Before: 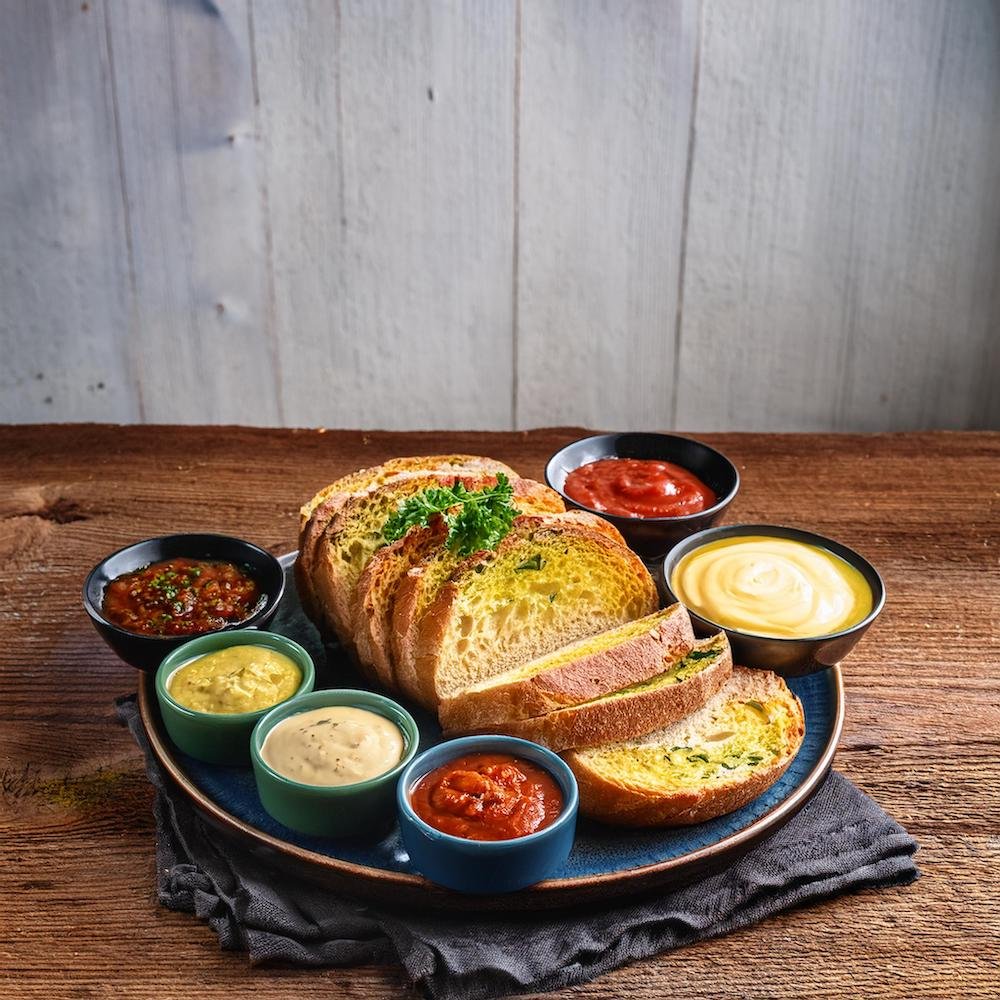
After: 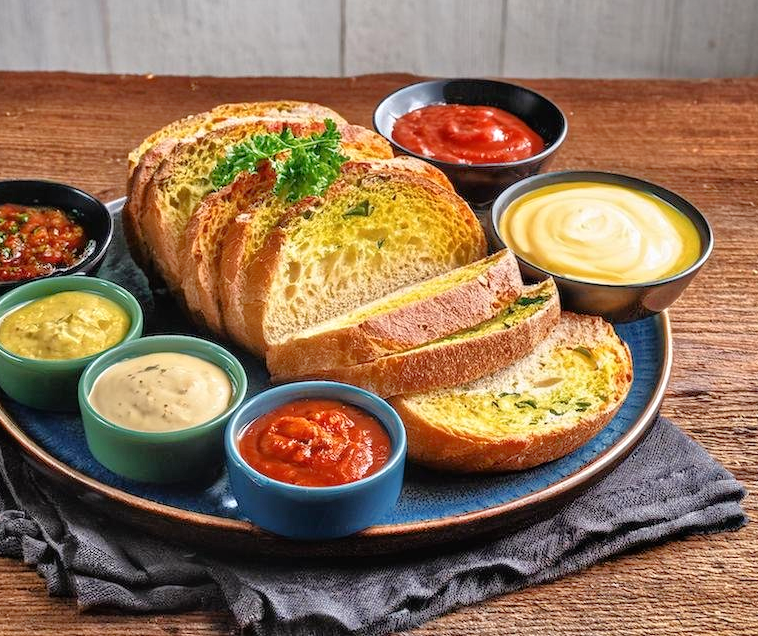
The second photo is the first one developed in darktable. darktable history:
tone equalizer: -7 EV 0.146 EV, -6 EV 0.625 EV, -5 EV 1.12 EV, -4 EV 1.36 EV, -3 EV 1.17 EV, -2 EV 0.6 EV, -1 EV 0.164 EV
crop and rotate: left 17.29%, top 35.426%, right 6.828%, bottom 0.97%
